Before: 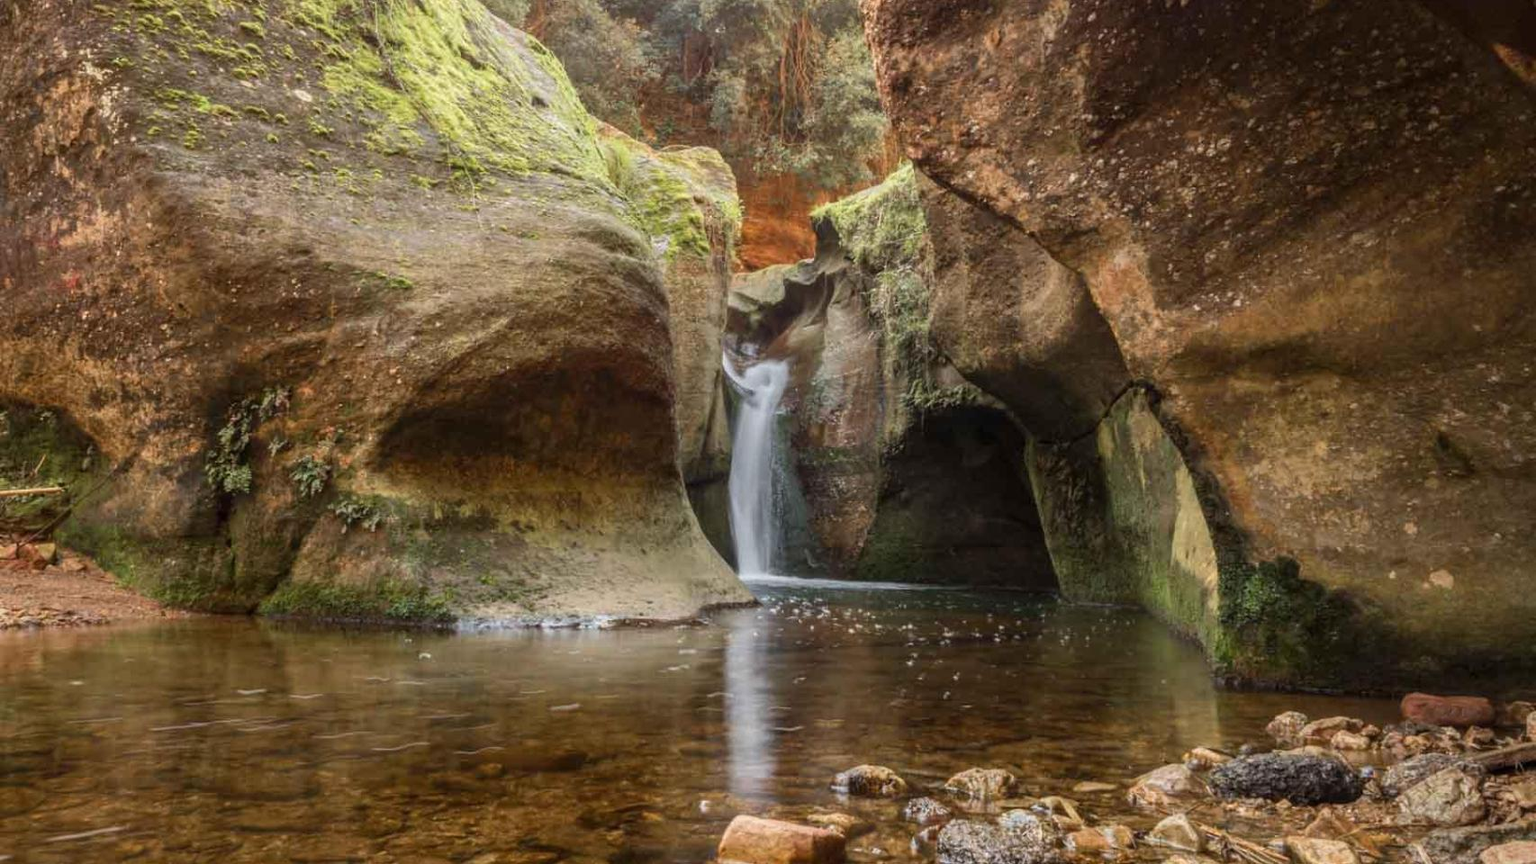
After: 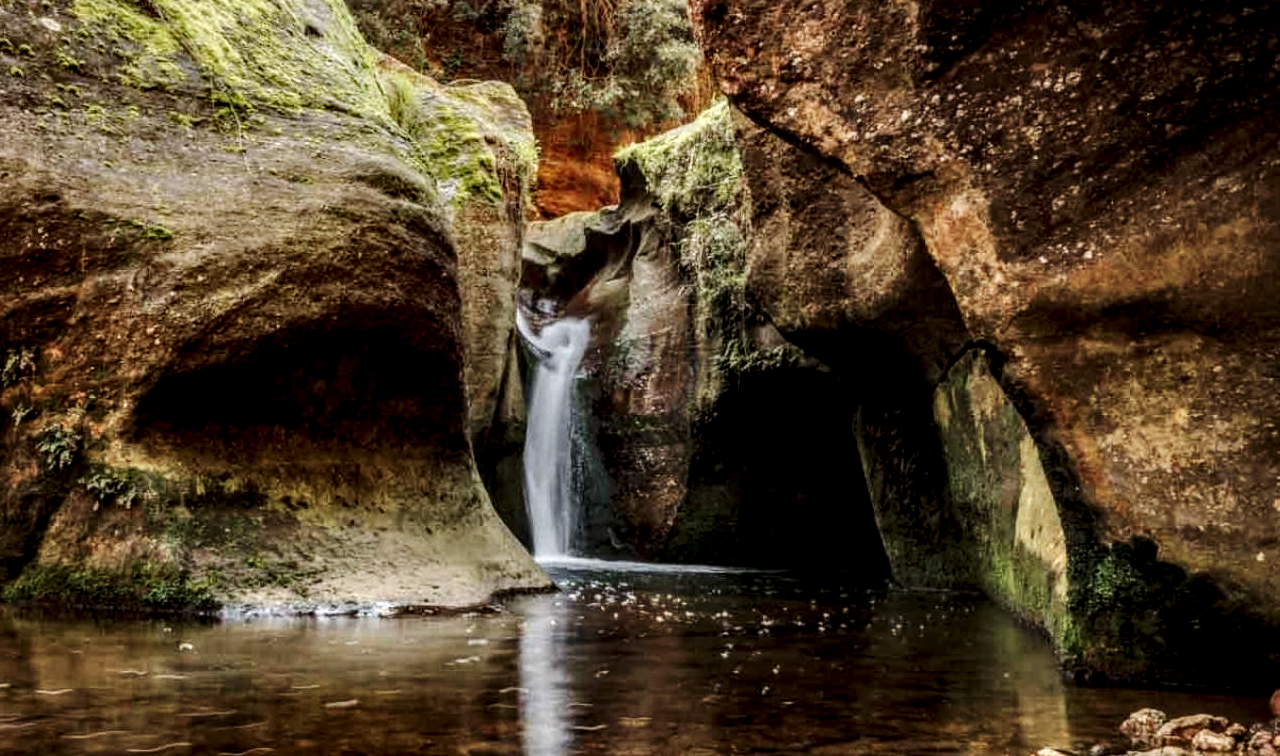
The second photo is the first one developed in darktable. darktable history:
crop: left 16.781%, top 8.588%, right 8.141%, bottom 12.632%
exposure: exposure -1.415 EV, compensate highlight preservation false
base curve: curves: ch0 [(0, 0) (0.028, 0.03) (0.121, 0.232) (0.46, 0.748) (0.859, 0.968) (1, 1)], preserve colors none
local contrast: highlights 19%, detail 186%
